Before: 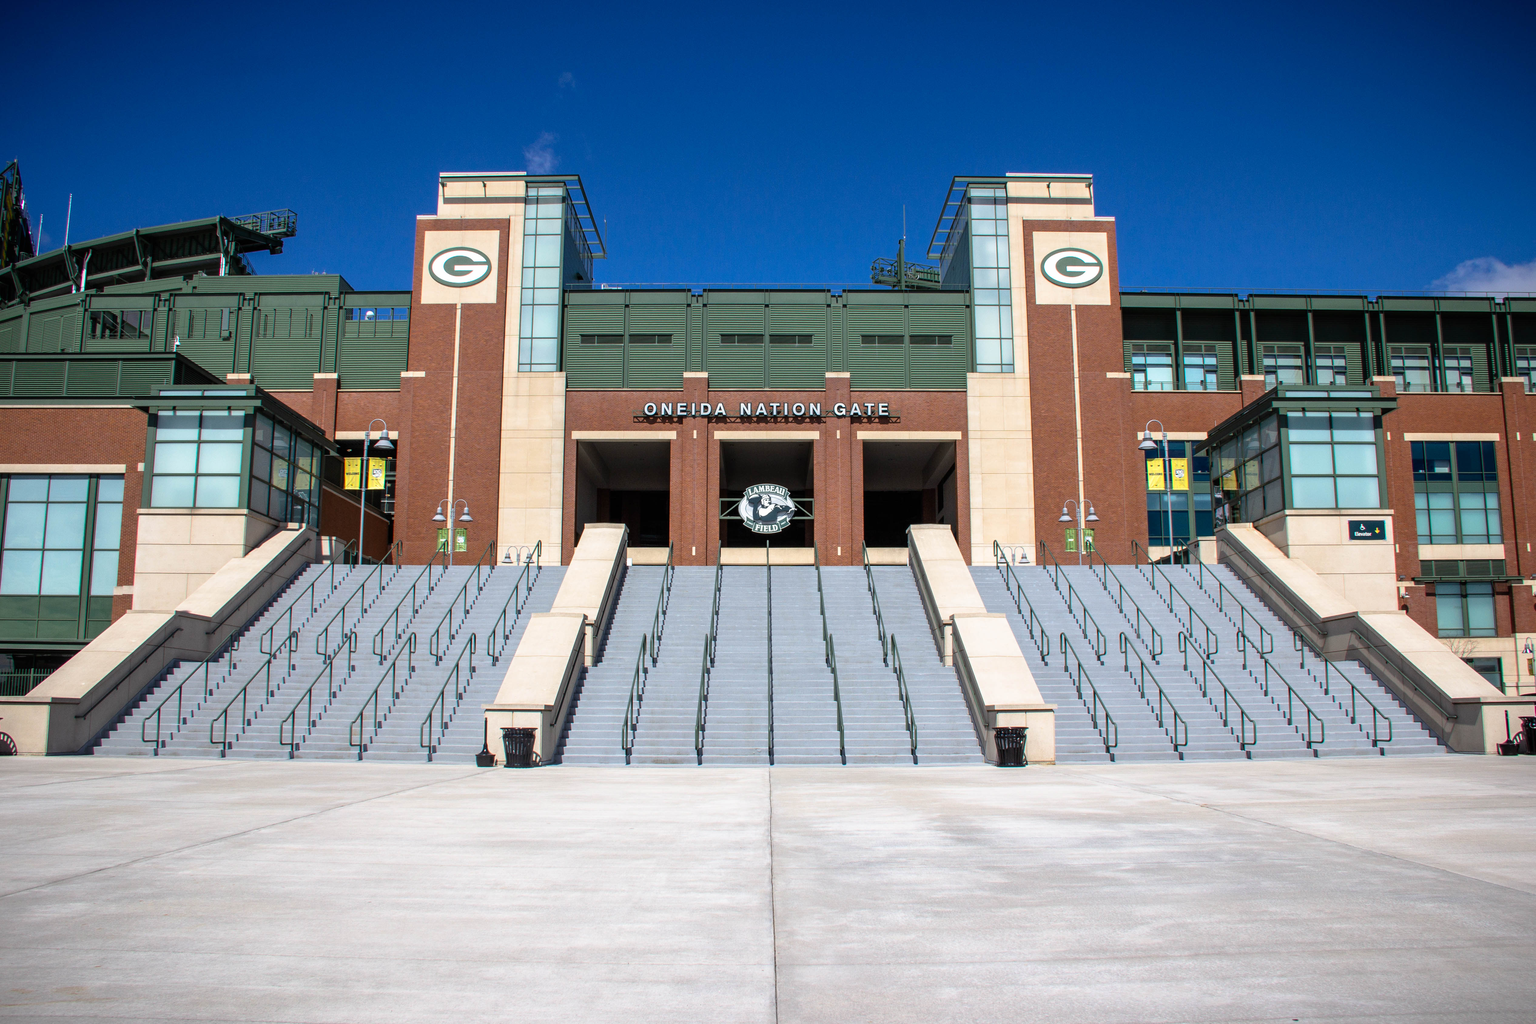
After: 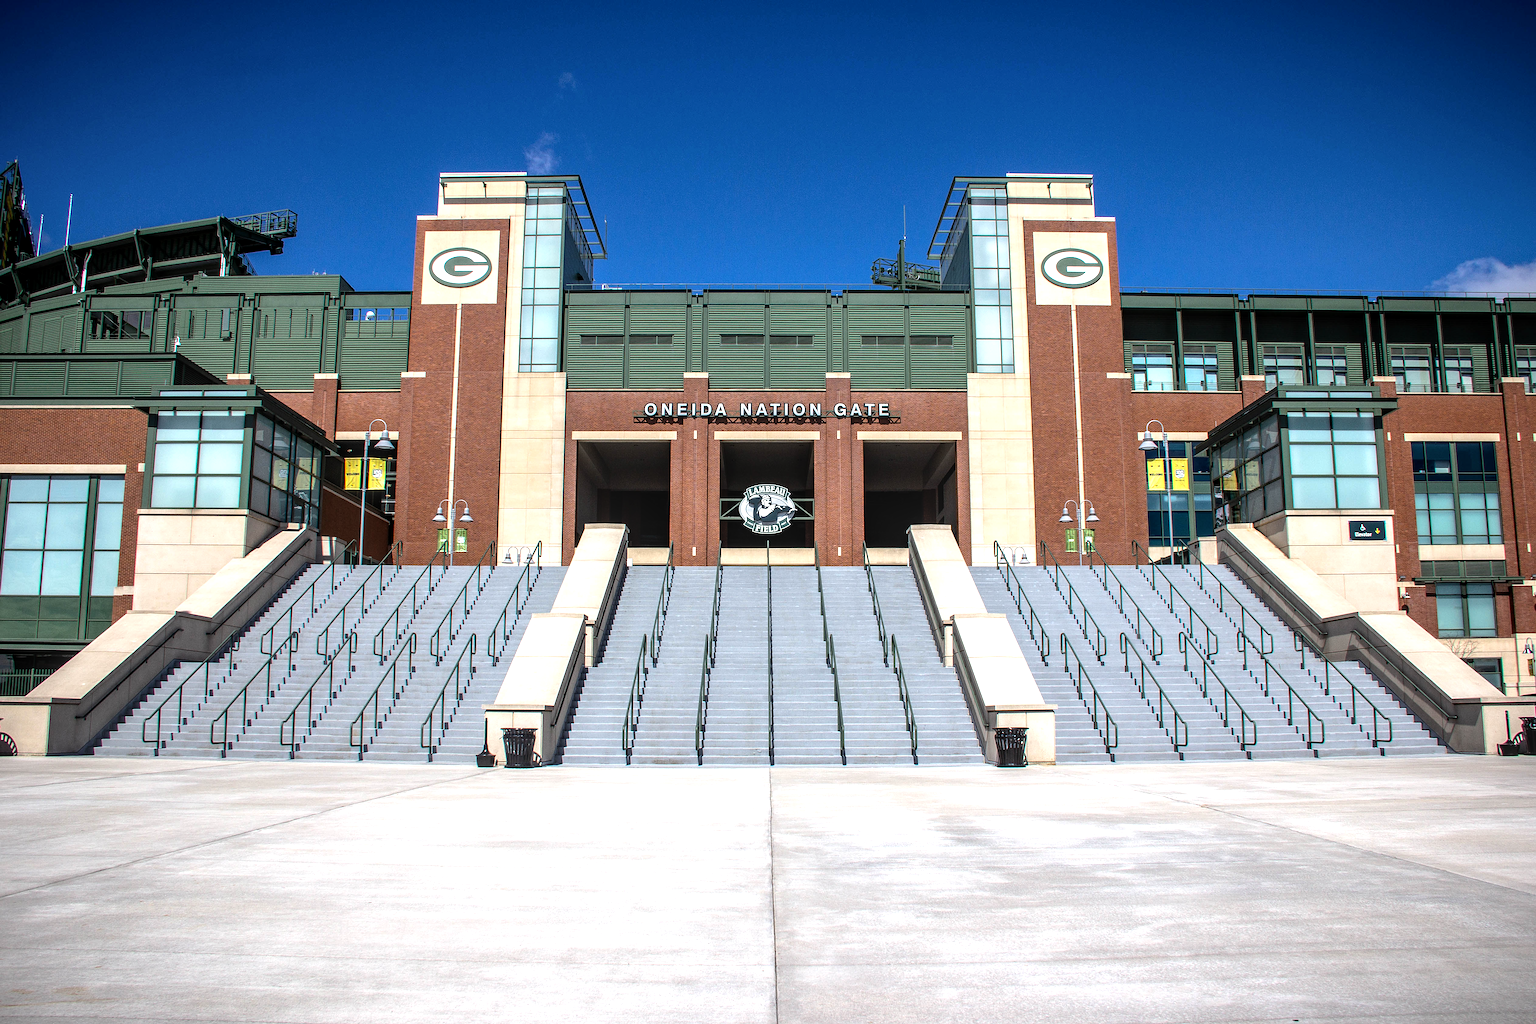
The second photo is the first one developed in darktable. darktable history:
tone equalizer: -8 EV -0.444 EV, -7 EV -0.418 EV, -6 EV -0.354 EV, -5 EV -0.246 EV, -3 EV 0.254 EV, -2 EV 0.343 EV, -1 EV 0.413 EV, +0 EV 0.389 EV, edges refinement/feathering 500, mask exposure compensation -1.57 EV, preserve details no
local contrast: on, module defaults
sharpen: on, module defaults
